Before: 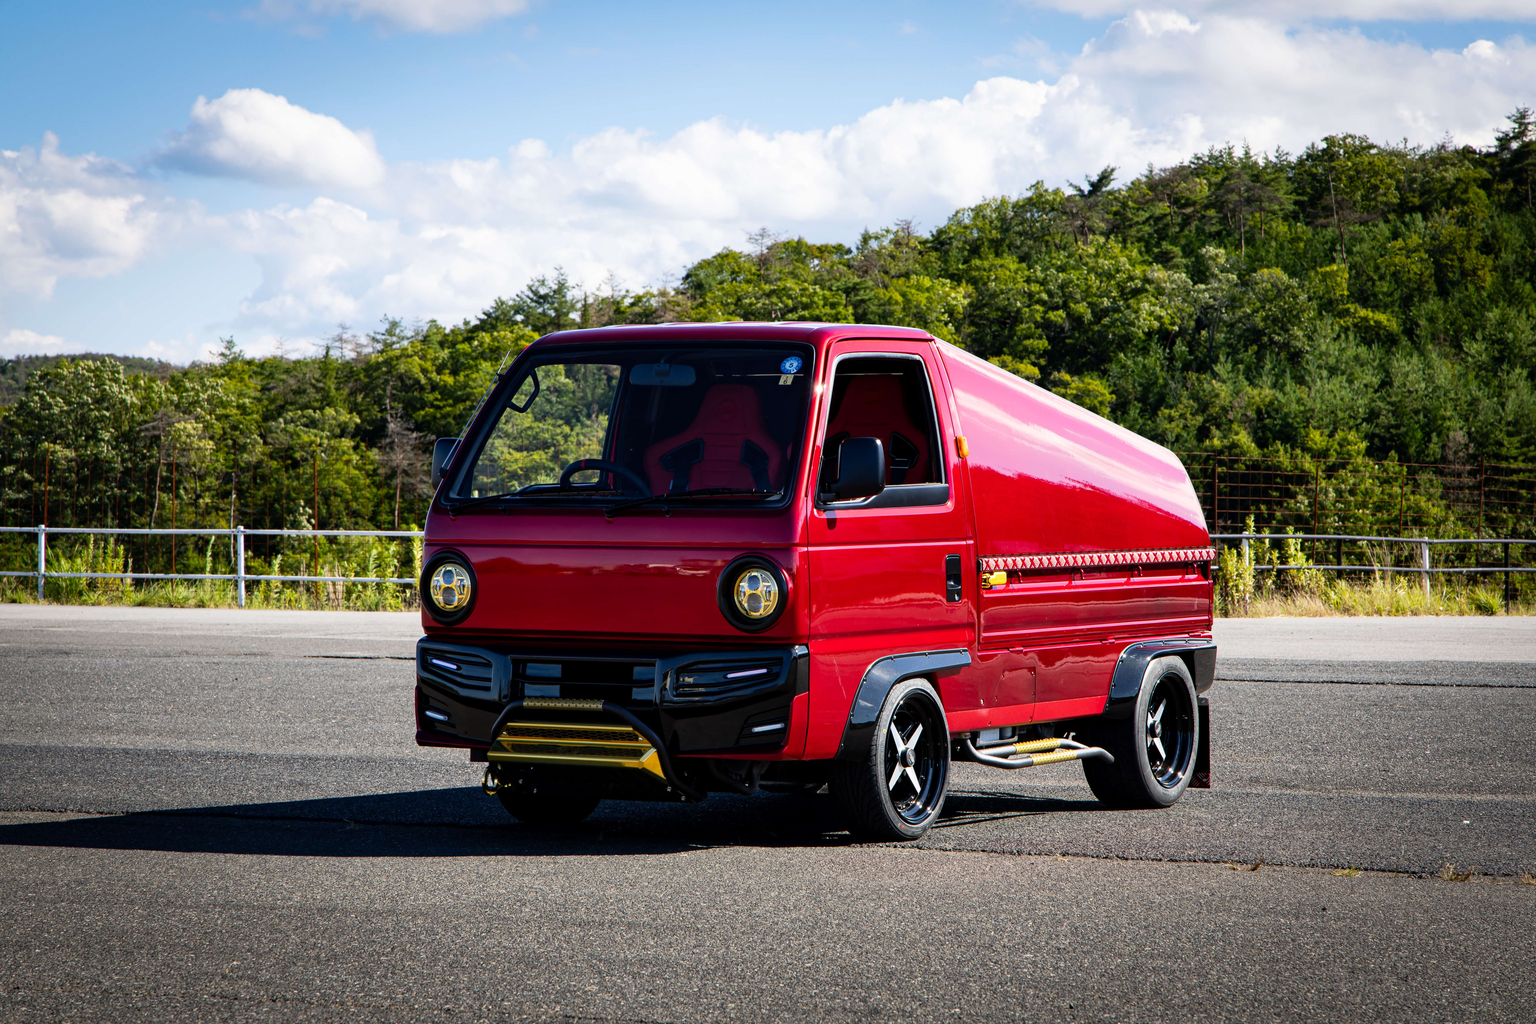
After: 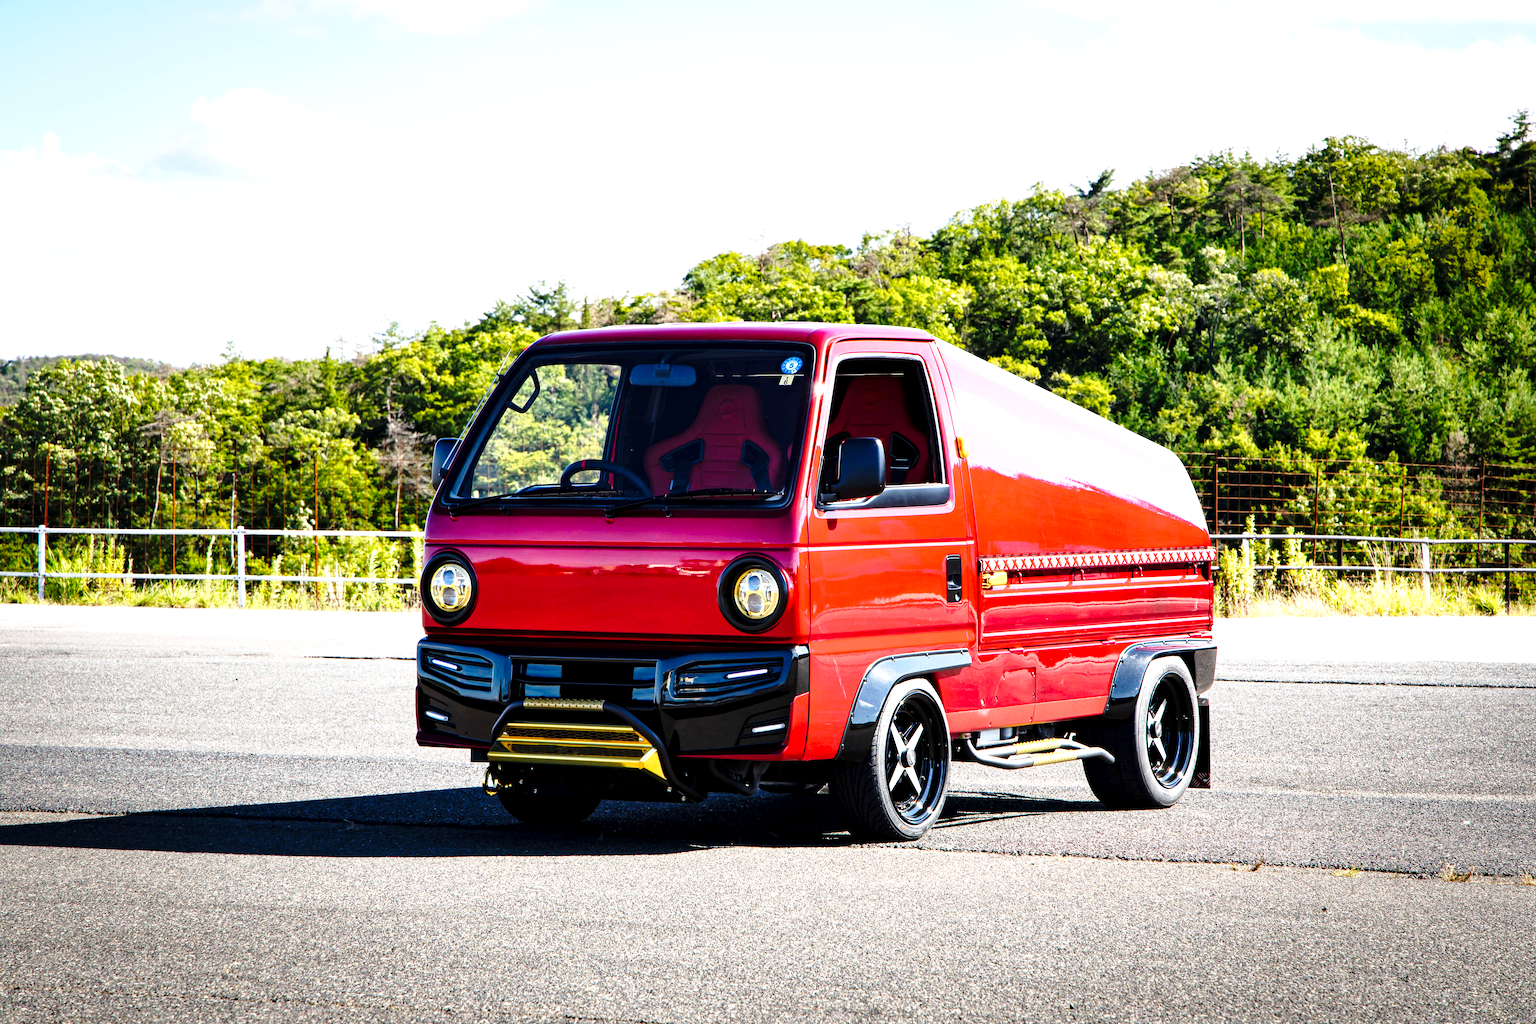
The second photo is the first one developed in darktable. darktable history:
exposure: exposure 1 EV, compensate highlight preservation false
local contrast: highlights 100%, shadows 100%, detail 120%, midtone range 0.2
base curve: curves: ch0 [(0, 0) (0.028, 0.03) (0.121, 0.232) (0.46, 0.748) (0.859, 0.968) (1, 1)], preserve colors none
tone equalizer: on, module defaults
